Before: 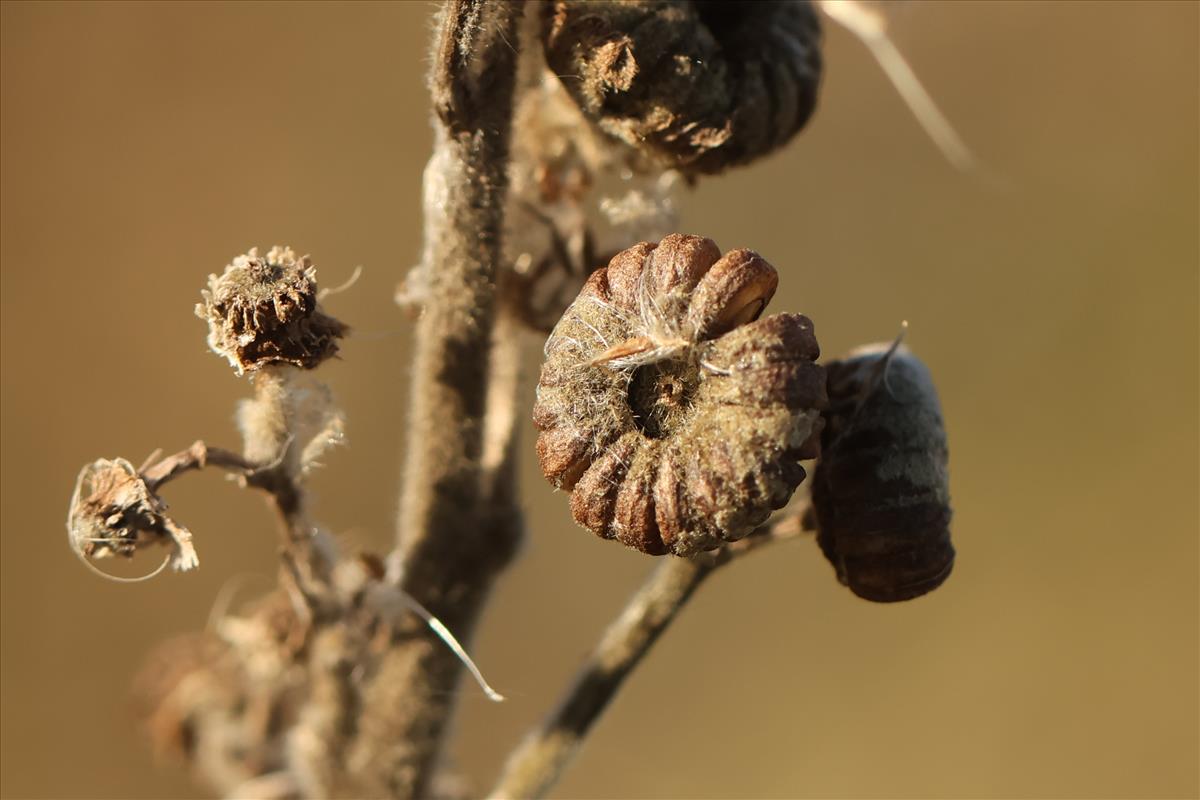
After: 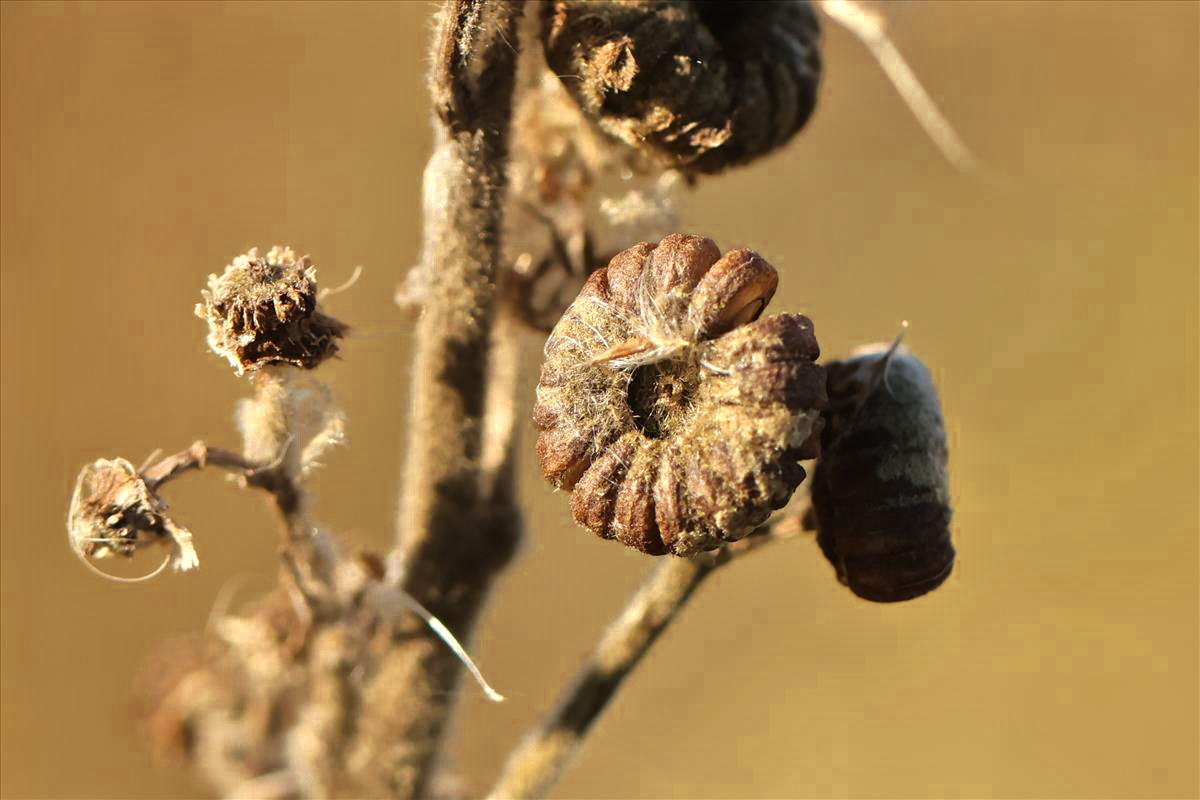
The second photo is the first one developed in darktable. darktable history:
color zones: curves: ch0 [(0, 0.485) (0.178, 0.476) (0.261, 0.623) (0.411, 0.403) (0.708, 0.603) (0.934, 0.412)]; ch1 [(0.003, 0.485) (0.149, 0.496) (0.229, 0.584) (0.326, 0.551) (0.484, 0.262) (0.757, 0.643)]
tone equalizer: -8 EV 0.001 EV, -7 EV -0.004 EV, -6 EV 0.009 EV, -5 EV 0.032 EV, -4 EV 0.276 EV, -3 EV 0.644 EV, -2 EV 0.584 EV, -1 EV 0.187 EV, +0 EV 0.024 EV
